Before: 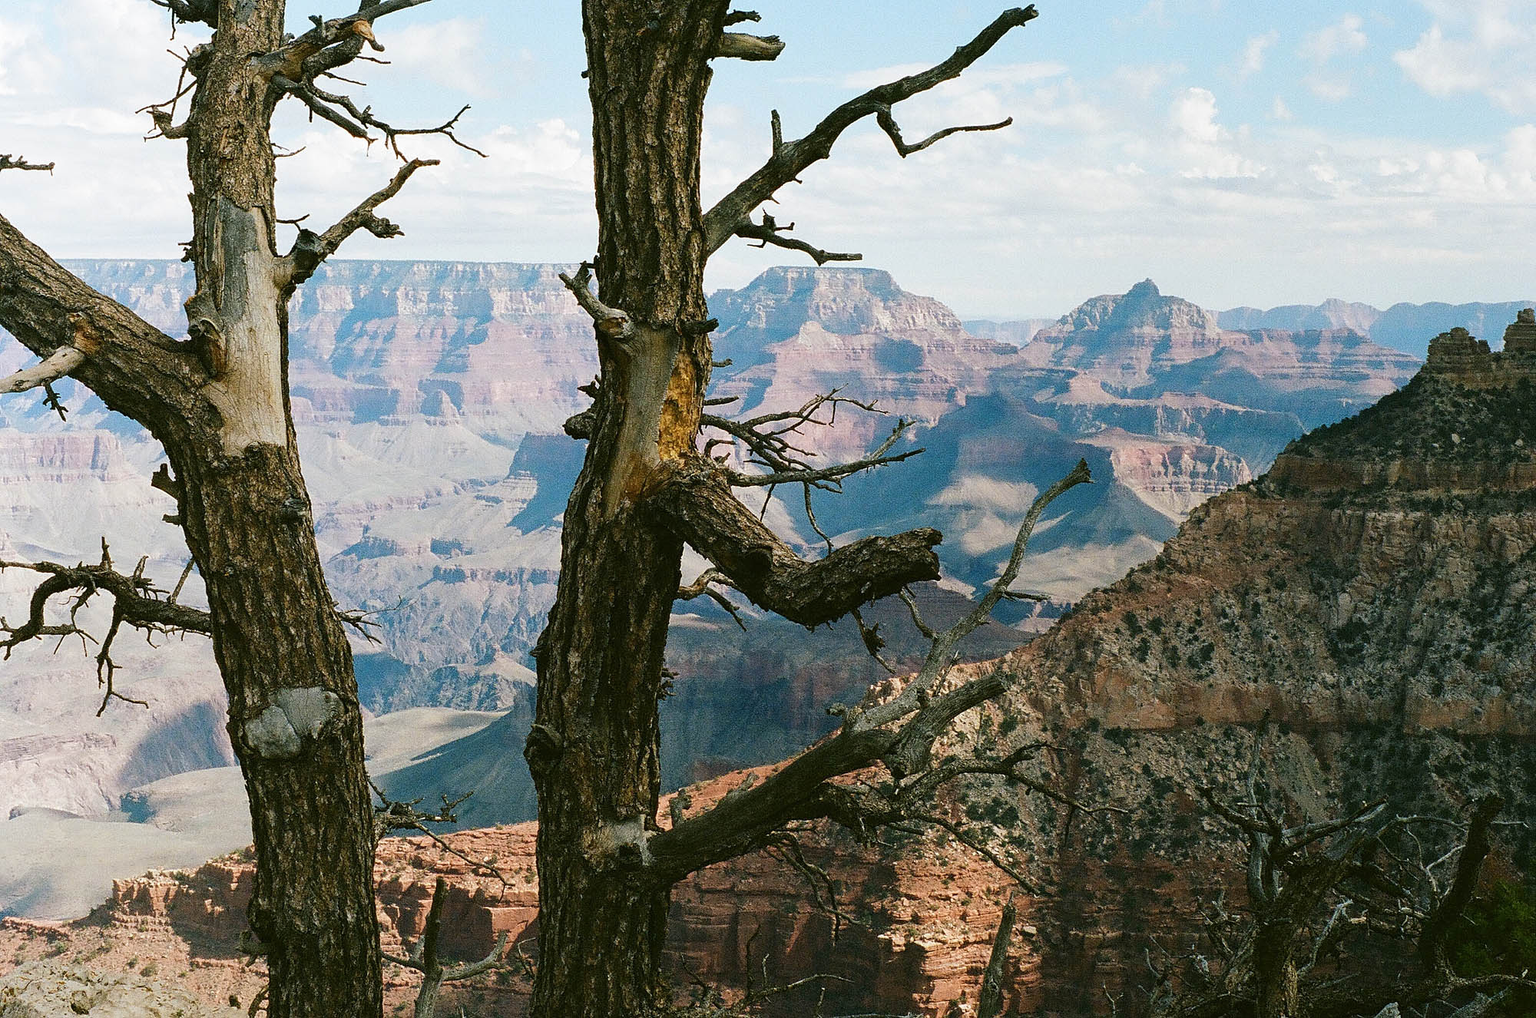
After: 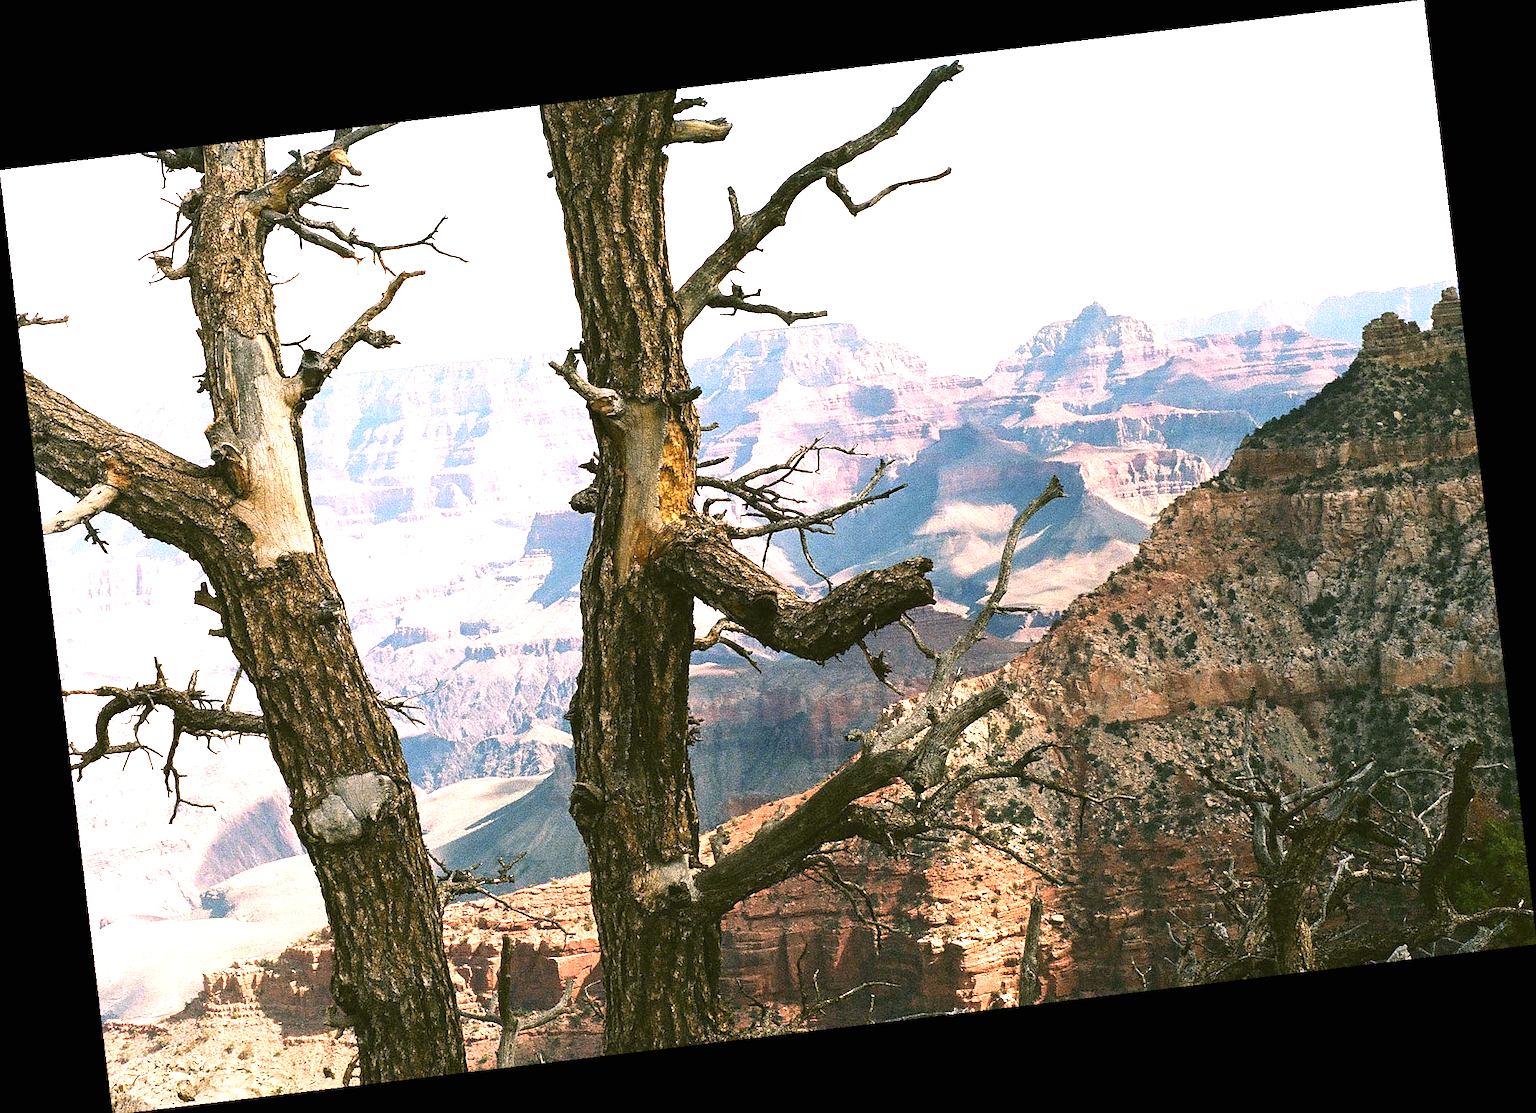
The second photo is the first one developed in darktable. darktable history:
rotate and perspective: rotation -6.83°, automatic cropping off
contrast brightness saturation: saturation -0.05
color correction: highlights a* 12.23, highlights b* 5.41
exposure: black level correction 0, exposure 1.2 EV, compensate exposure bias true, compensate highlight preservation false
